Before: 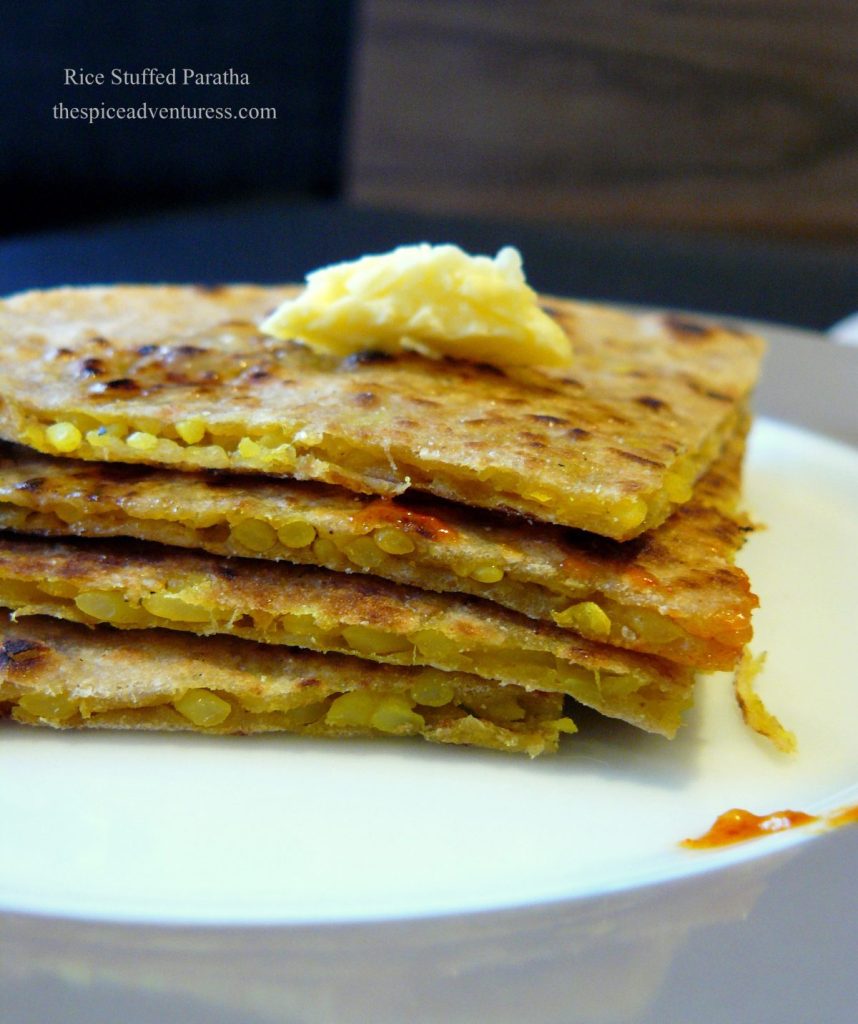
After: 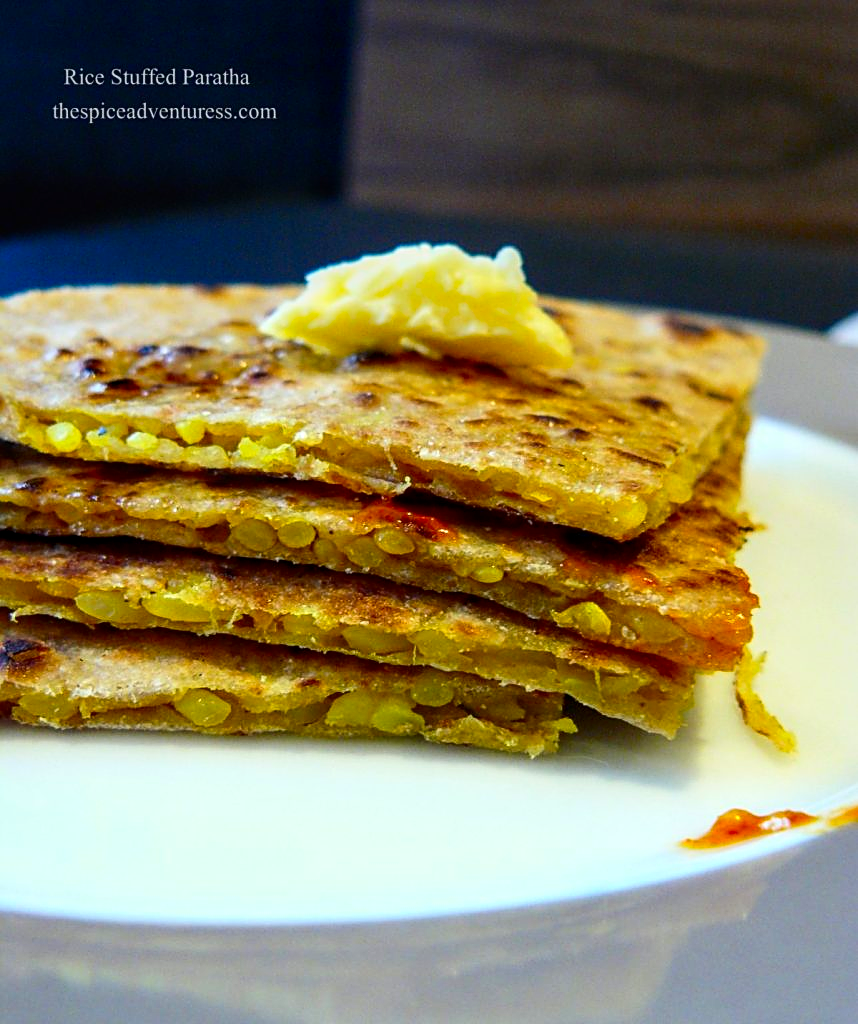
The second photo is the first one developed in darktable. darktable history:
color correction: highlights a* 0.048, highlights b* -0.471
sharpen: on, module defaults
local contrast: on, module defaults
contrast brightness saturation: contrast 0.178, saturation 0.299
